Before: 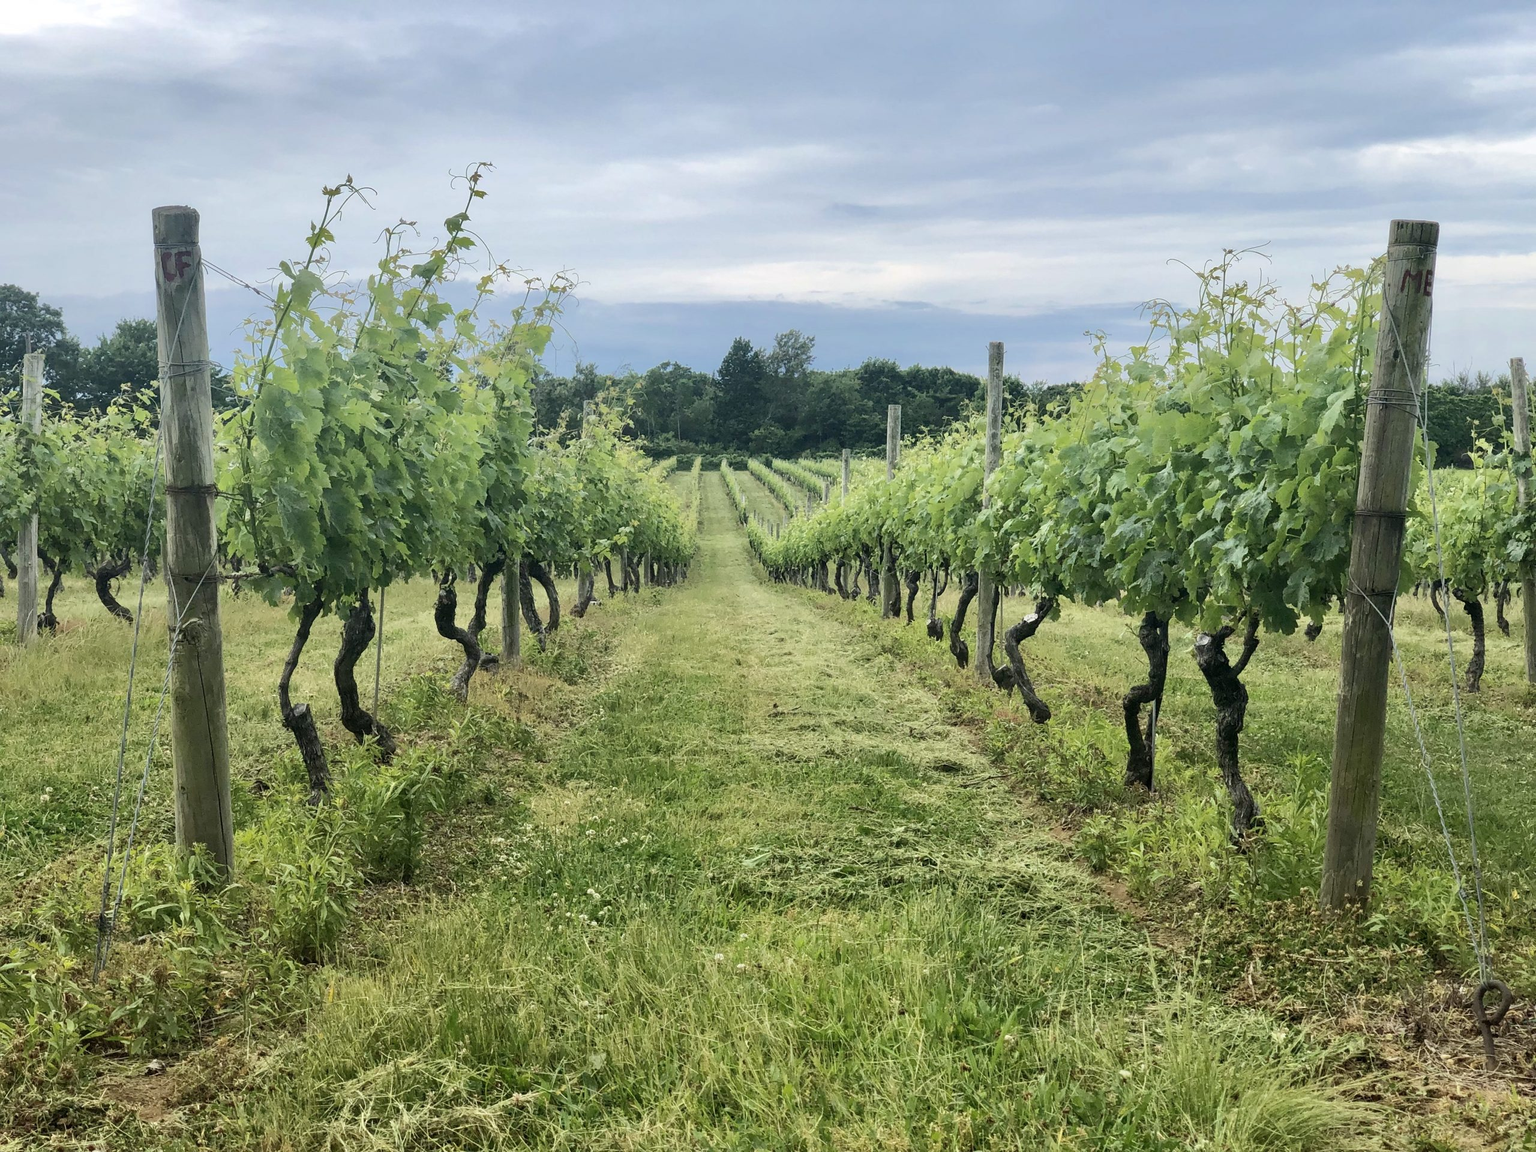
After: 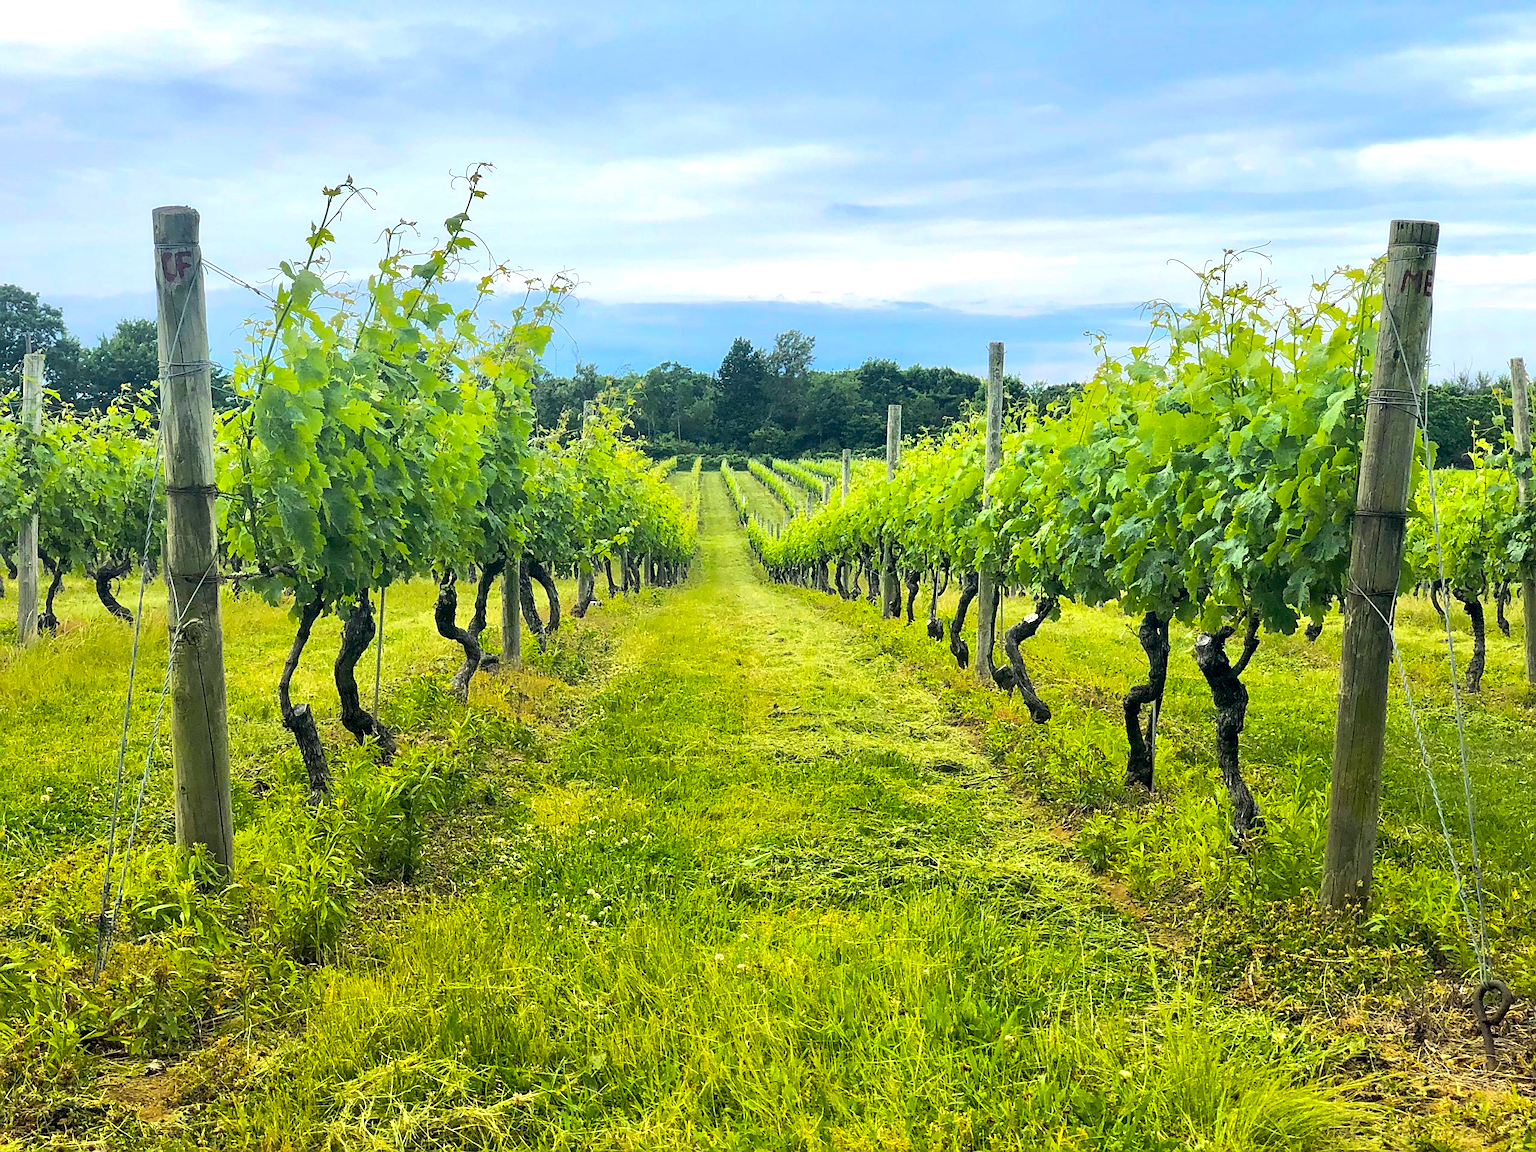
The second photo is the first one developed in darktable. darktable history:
exposure: black level correction 0.004, exposure 0.419 EV, compensate highlight preservation false
color balance rgb: linear chroma grading › highlights 98.98%, linear chroma grading › global chroma 23.722%, perceptual saturation grading › global saturation -11.961%
sharpen: on, module defaults
color correction: highlights a* 0.207, highlights b* 2.67, shadows a* -0.791, shadows b* -4.06
